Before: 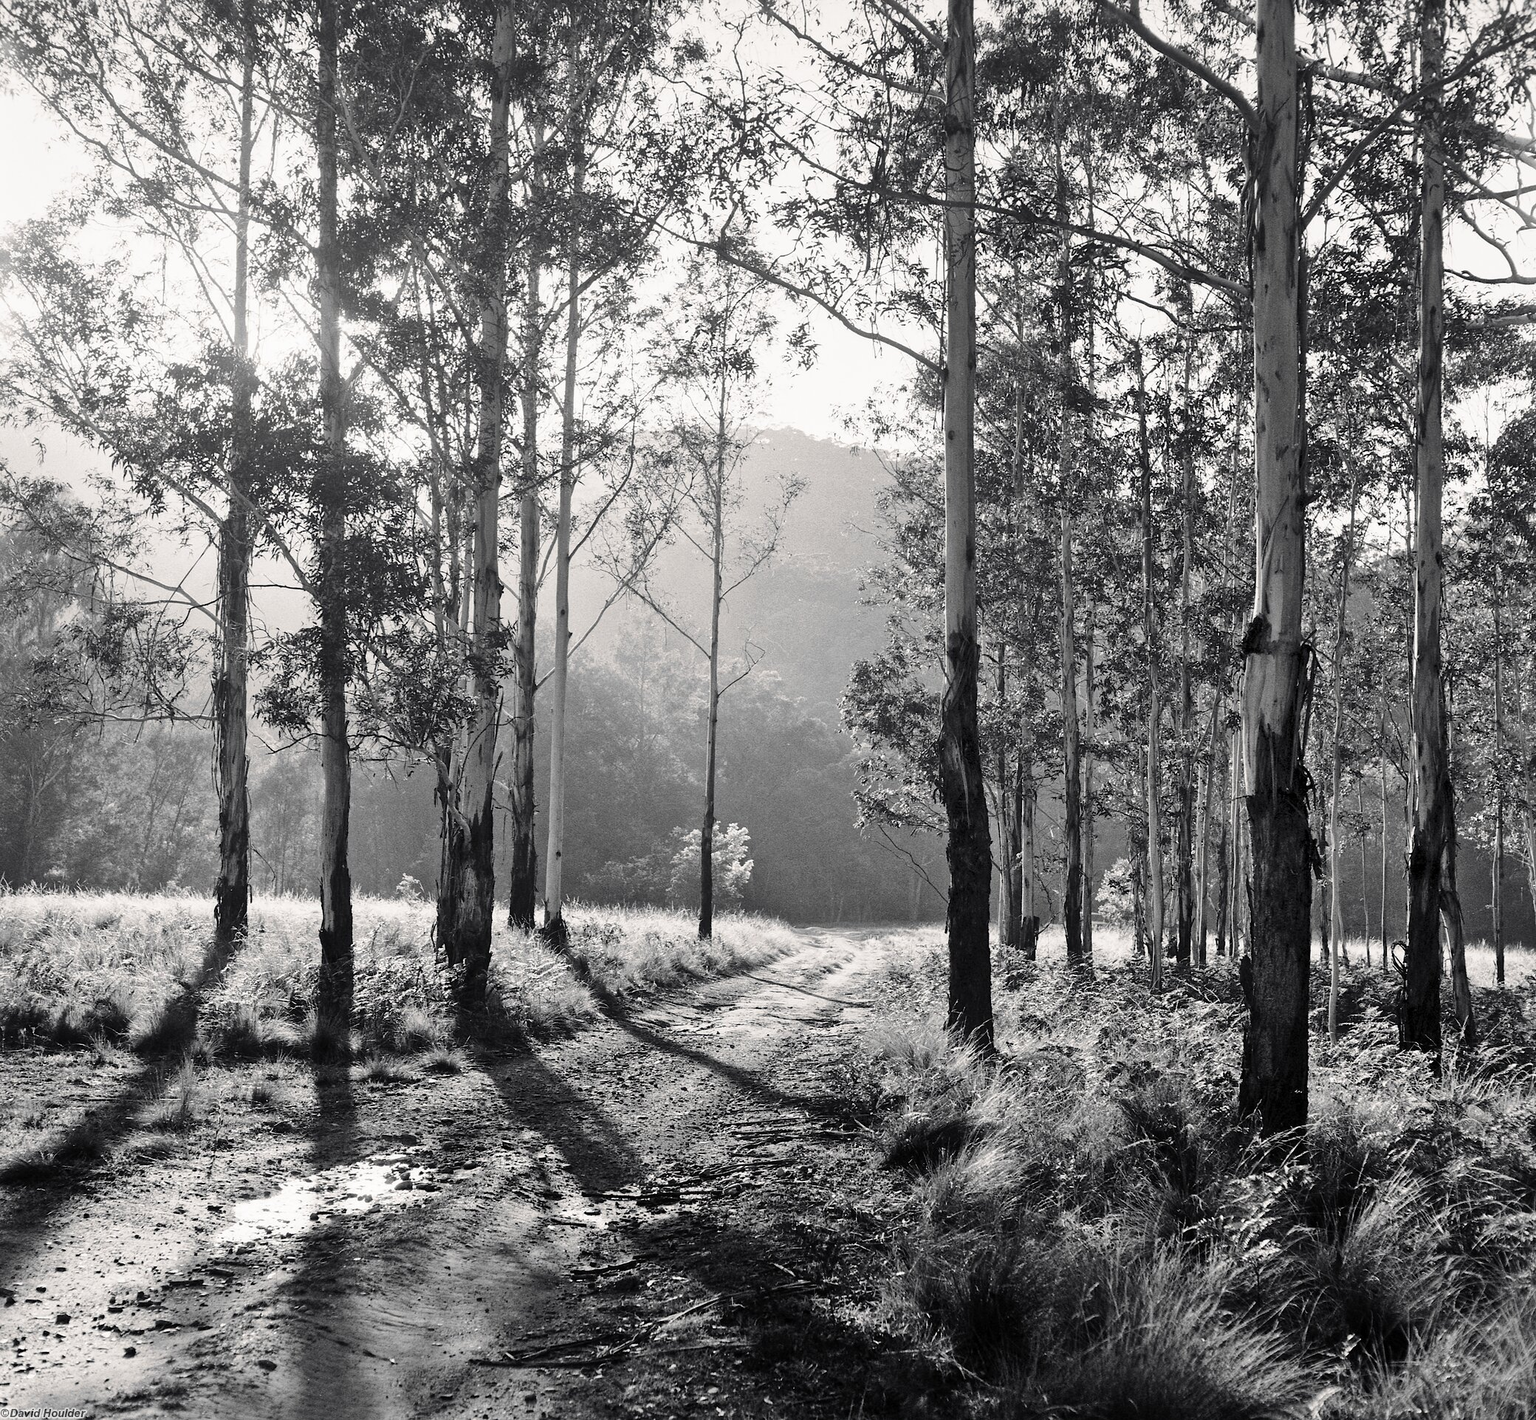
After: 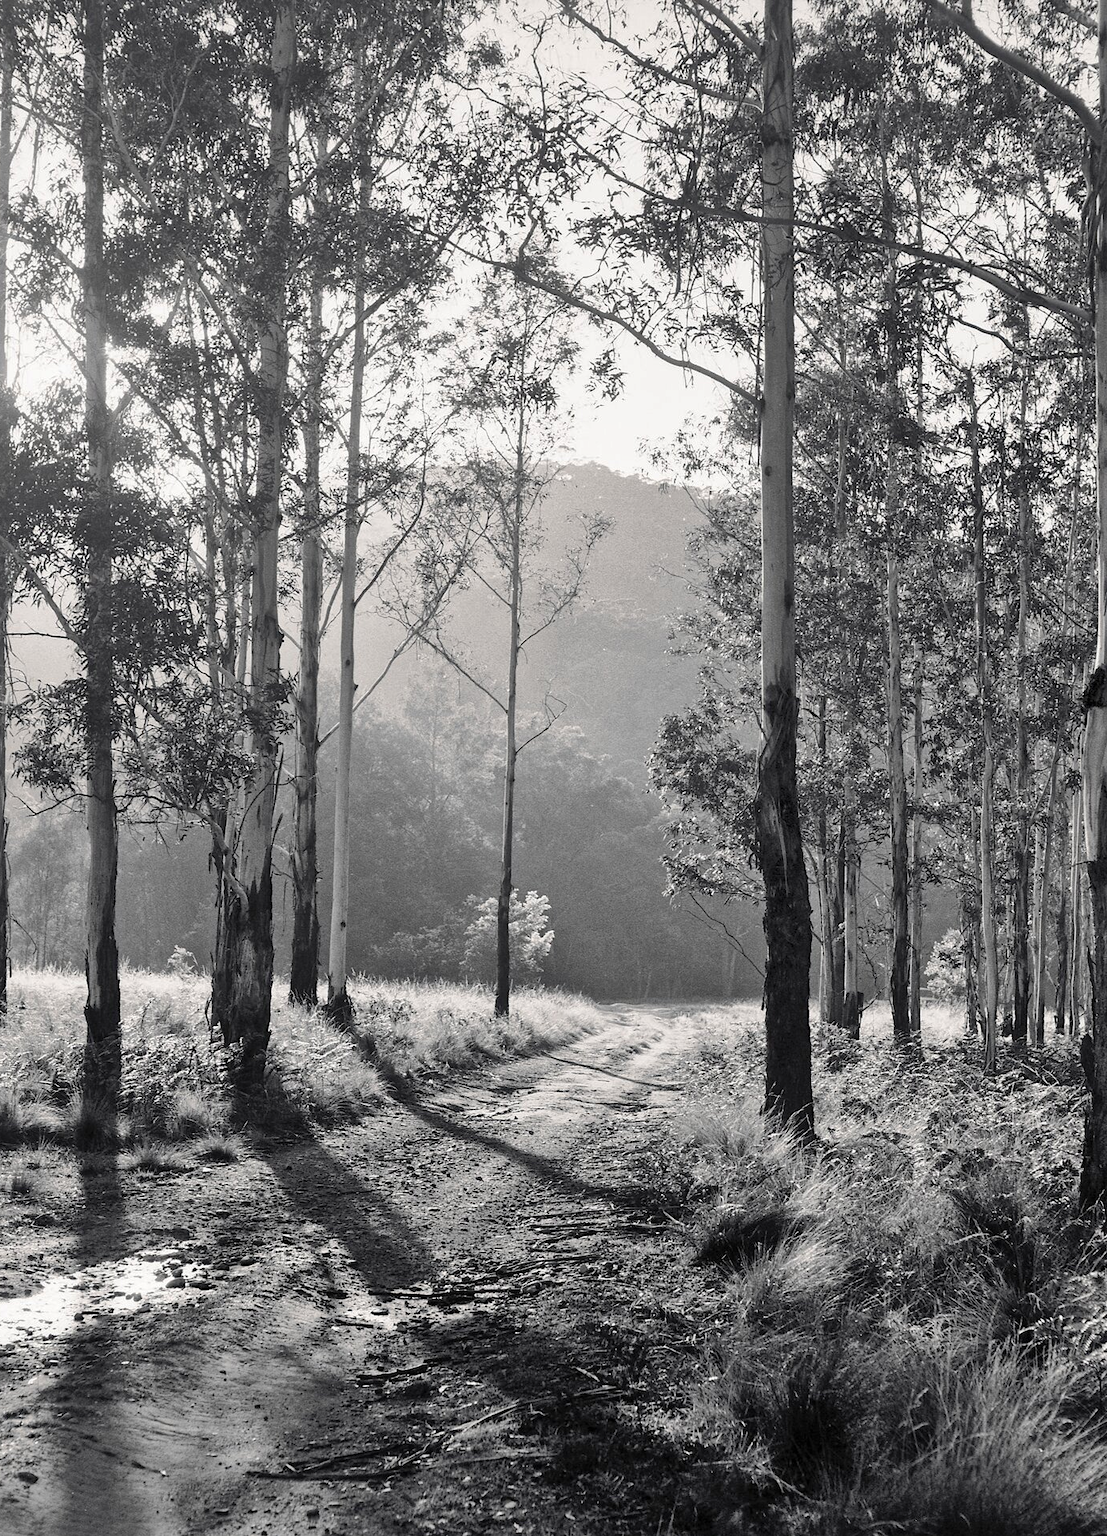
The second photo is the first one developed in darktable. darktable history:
shadows and highlights: on, module defaults
crop and rotate: left 15.754%, right 17.579%
